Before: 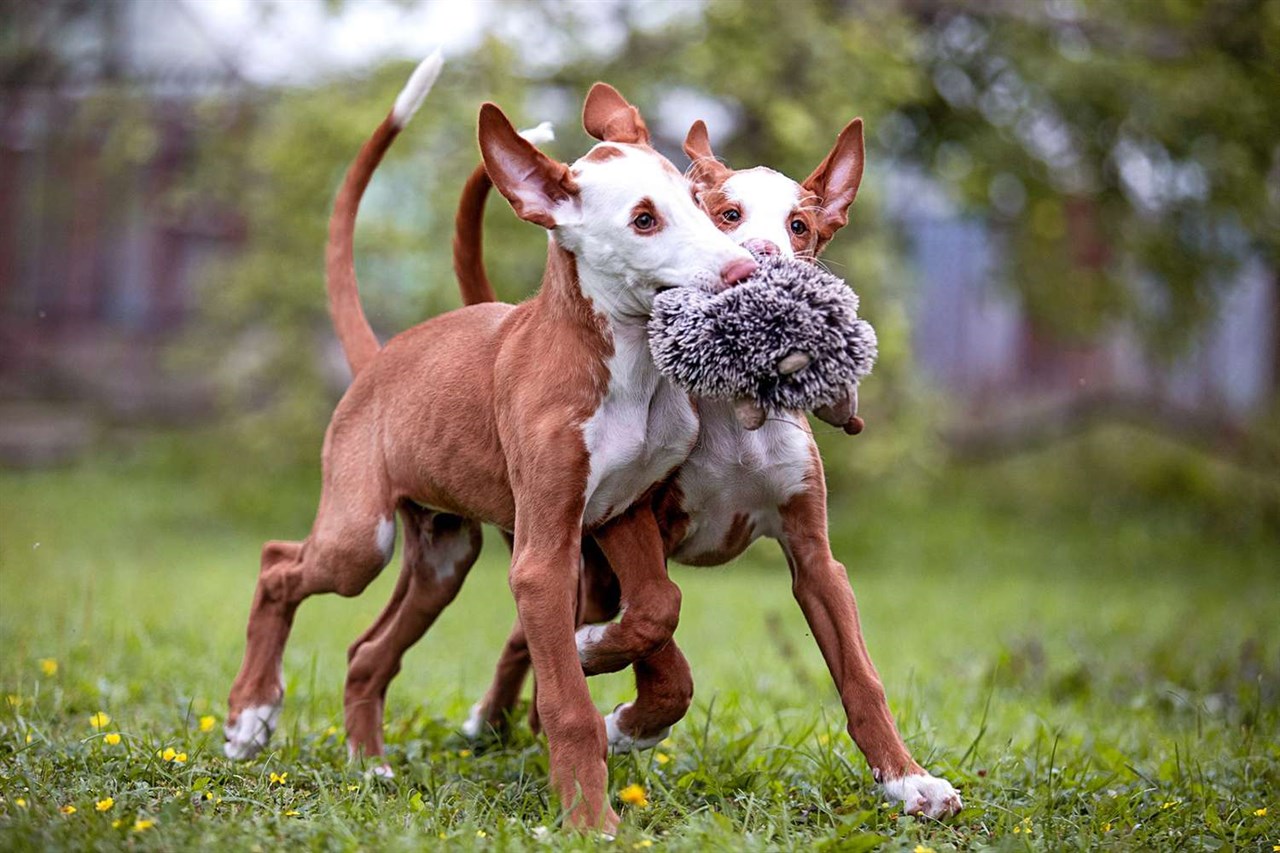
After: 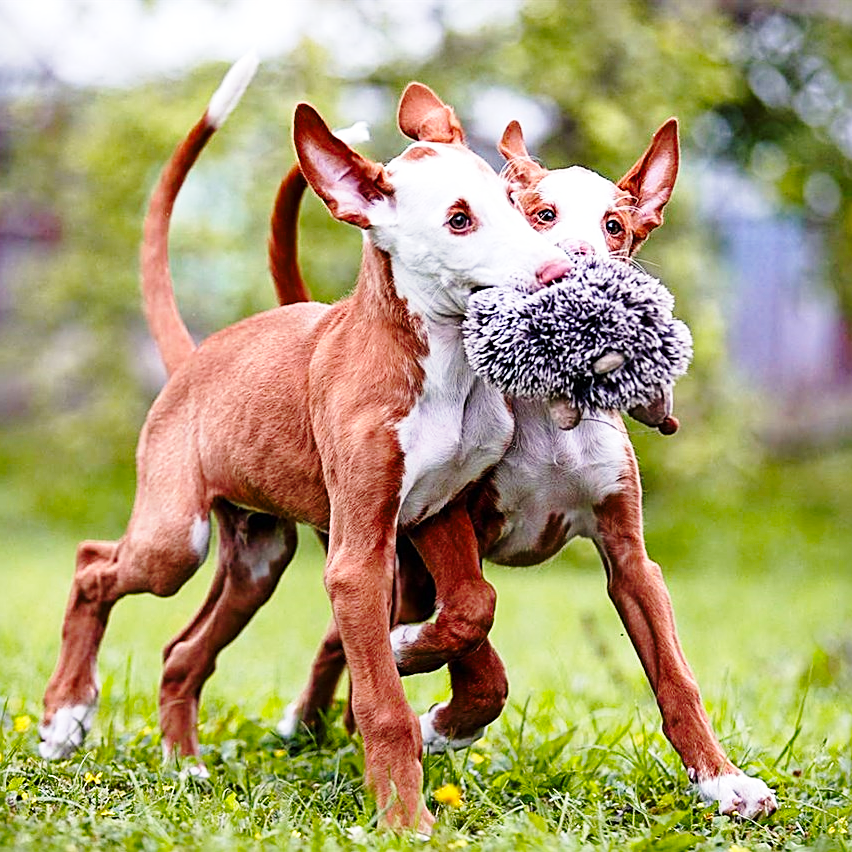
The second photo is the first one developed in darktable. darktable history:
crop and rotate: left 14.469%, right 18.892%
color balance rgb: shadows lift › chroma 2.985%, shadows lift › hue 243.47°, perceptual saturation grading › global saturation 2.092%, perceptual saturation grading › highlights -2.382%, perceptual saturation grading › mid-tones 3.358%, perceptual saturation grading › shadows 7.655%, global vibrance 16.794%, saturation formula JzAzBz (2021)
sharpen: on, module defaults
base curve: curves: ch0 [(0, 0) (0.028, 0.03) (0.121, 0.232) (0.46, 0.748) (0.859, 0.968) (1, 1)], preserve colors none
